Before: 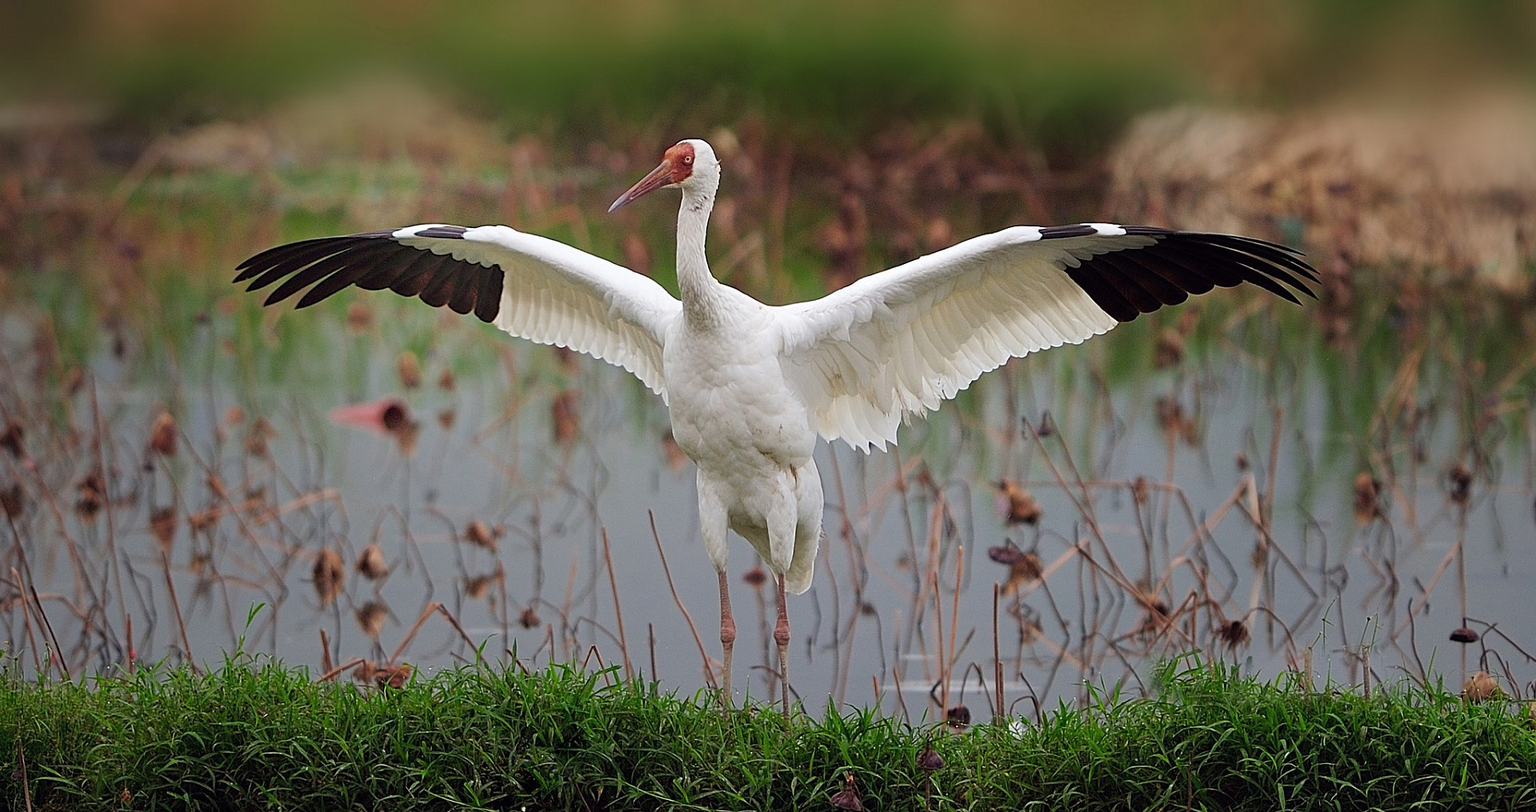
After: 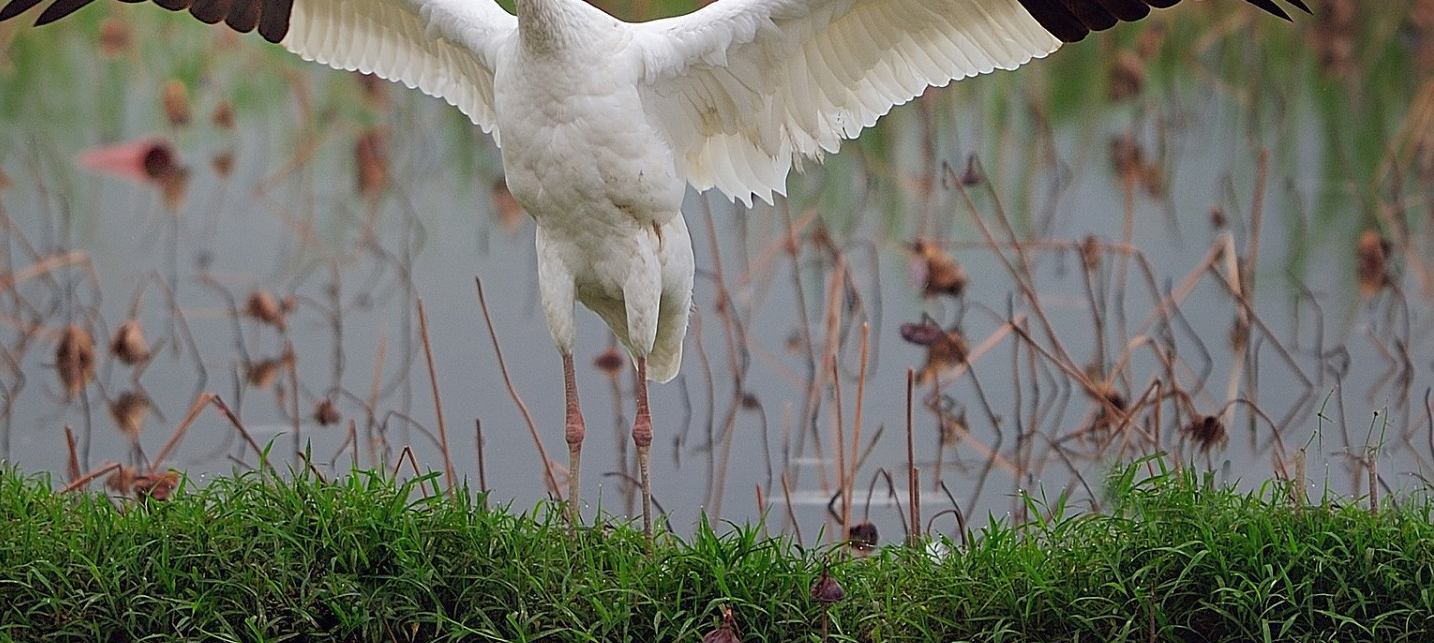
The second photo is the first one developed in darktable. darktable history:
shadows and highlights: on, module defaults
crop and rotate: left 17.476%, top 35.545%, right 7.833%, bottom 1.029%
exposure: black level correction 0, compensate exposure bias true, compensate highlight preservation false
